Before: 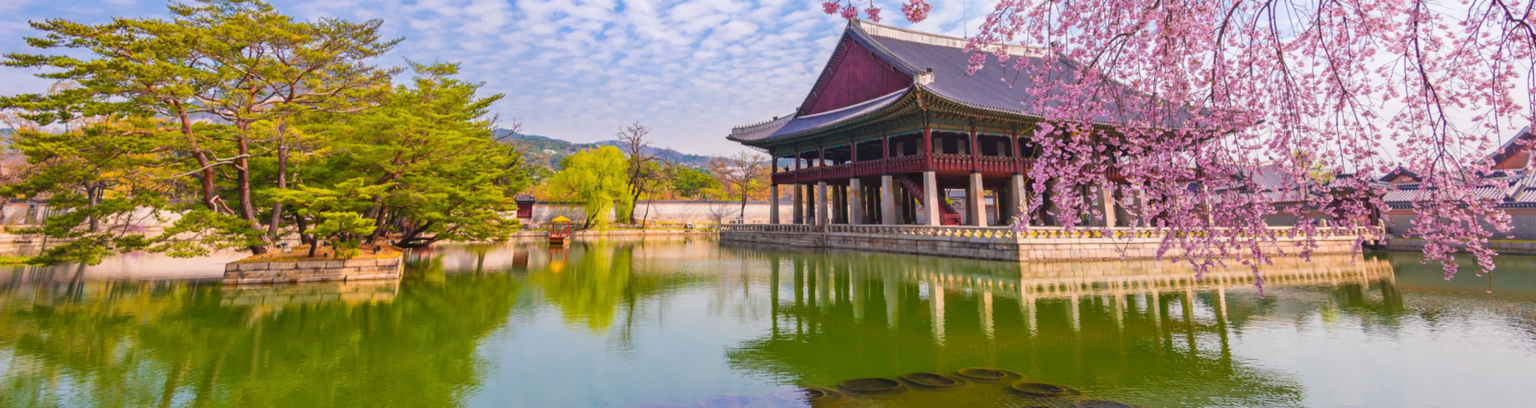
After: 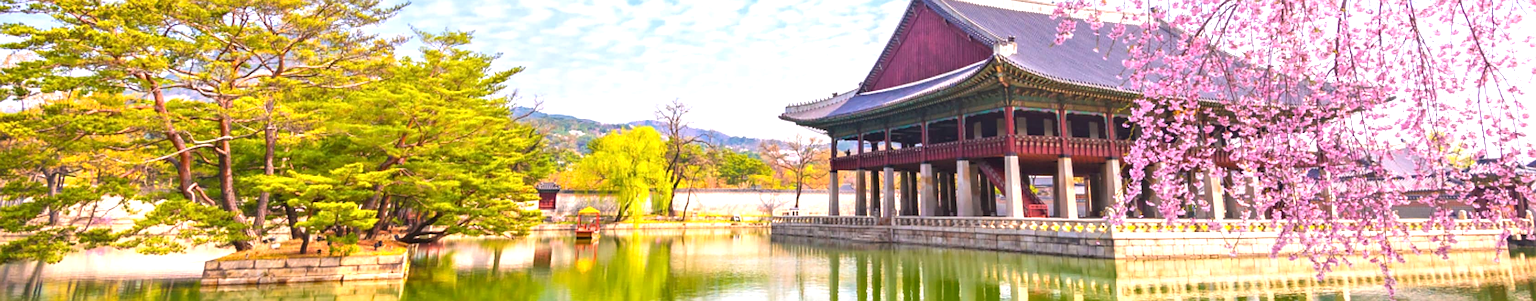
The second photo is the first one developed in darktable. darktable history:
crop: left 3.076%, top 8.893%, right 9.668%, bottom 26.706%
exposure: black level correction 0.001, exposure 1 EV, compensate exposure bias true, compensate highlight preservation false
sharpen: on, module defaults
